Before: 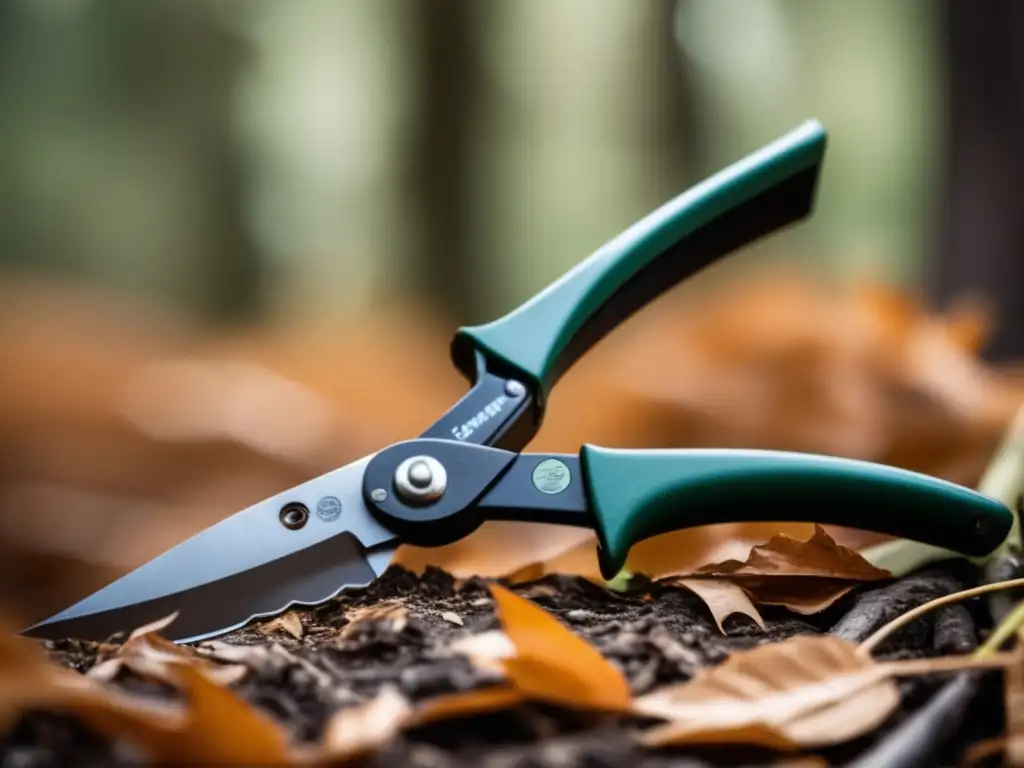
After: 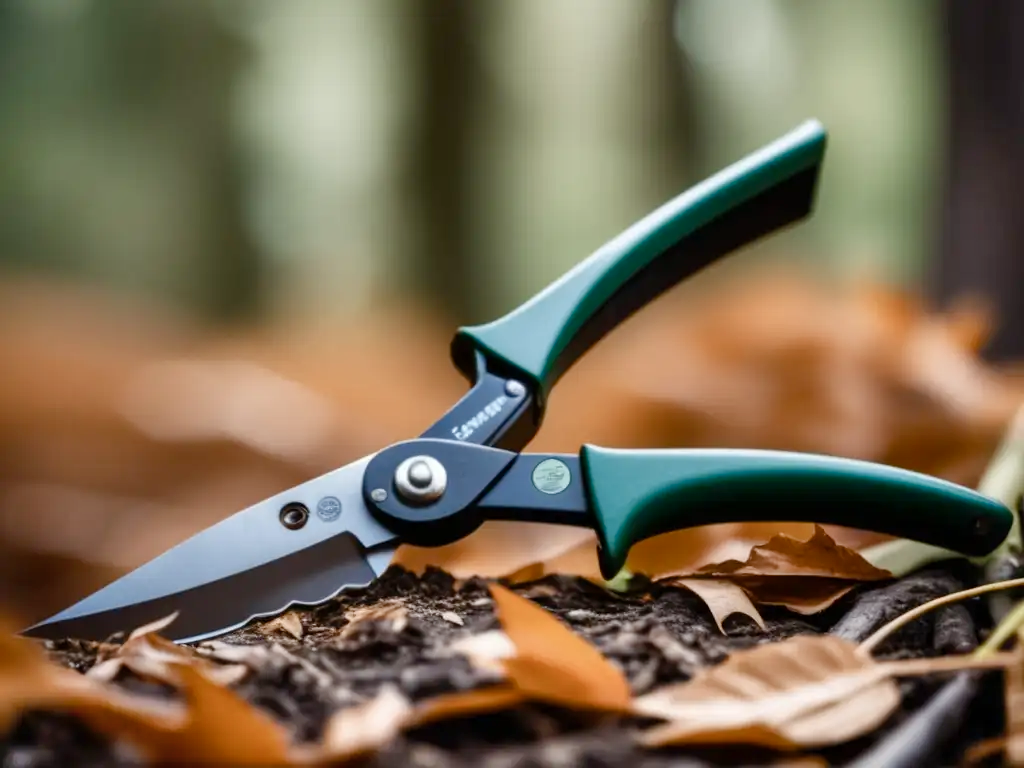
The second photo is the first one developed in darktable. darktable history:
color balance rgb: perceptual saturation grading › global saturation 0.046%, perceptual saturation grading › highlights -30.742%, perceptual saturation grading › shadows 20.527%, global vibrance 20%
shadows and highlights: soften with gaussian
